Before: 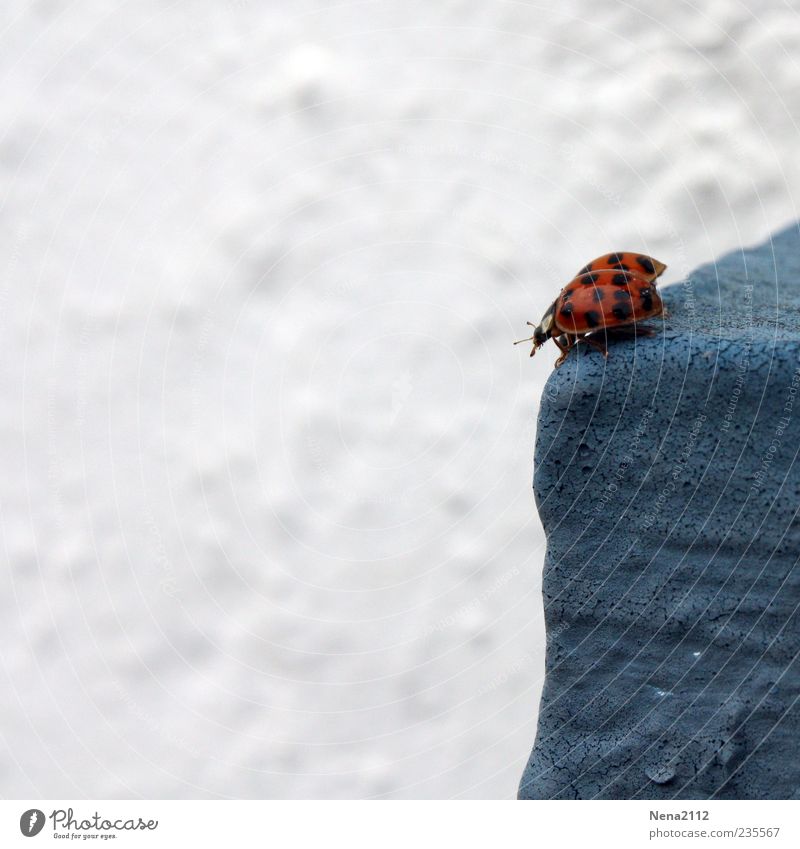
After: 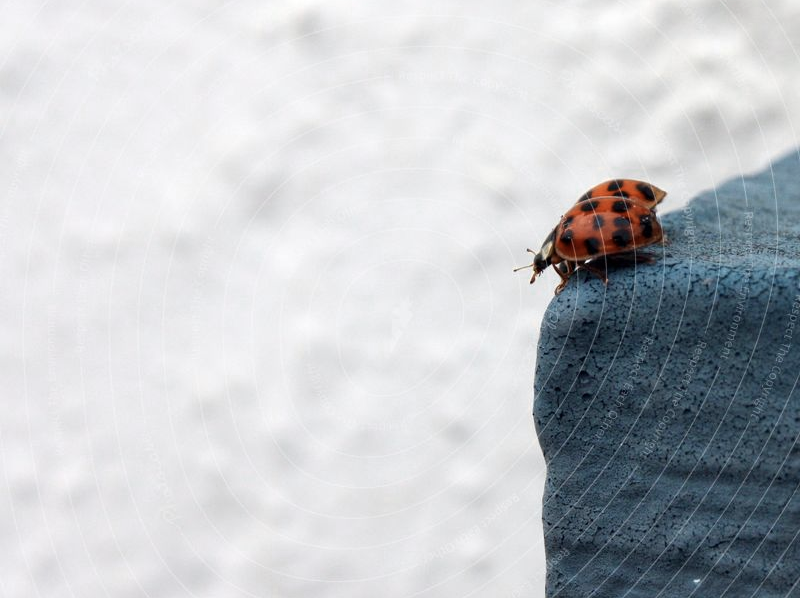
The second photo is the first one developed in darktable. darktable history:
crop and rotate: top 8.707%, bottom 20.813%
color zones: curves: ch0 [(0.018, 0.548) (0.224, 0.64) (0.425, 0.447) (0.675, 0.575) (0.732, 0.579)]; ch1 [(0.066, 0.487) (0.25, 0.5) (0.404, 0.43) (0.75, 0.421) (0.956, 0.421)]; ch2 [(0.044, 0.561) (0.215, 0.465) (0.399, 0.544) (0.465, 0.548) (0.614, 0.447) (0.724, 0.43) (0.882, 0.623) (0.956, 0.632)]
color calibration: illuminant same as pipeline (D50), adaptation none (bypass), x 0.333, y 0.335, temperature 5005.73 K, gamut compression 0.99
color balance rgb: perceptual saturation grading › global saturation -0.095%, global vibrance -1.532%, saturation formula JzAzBz (2021)
